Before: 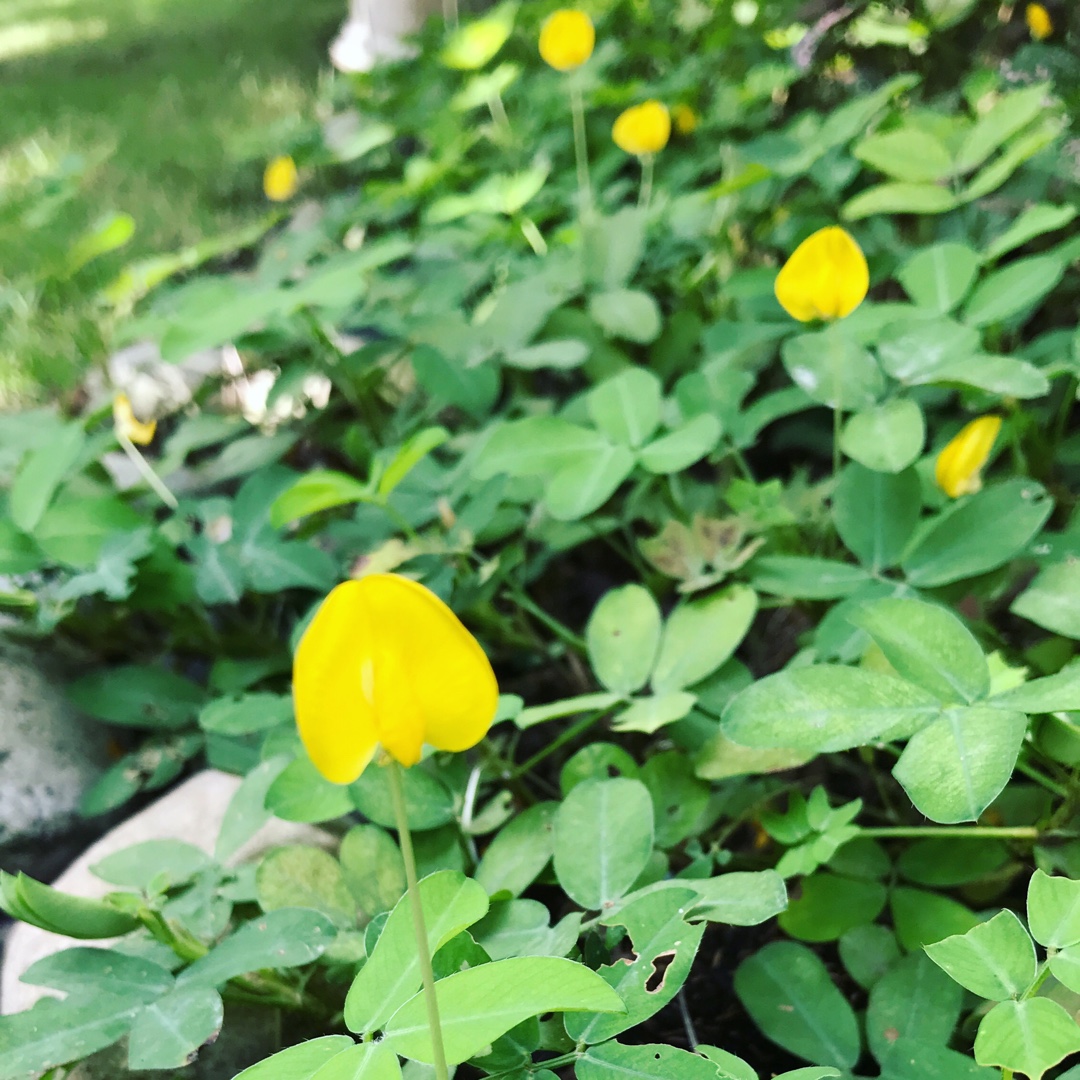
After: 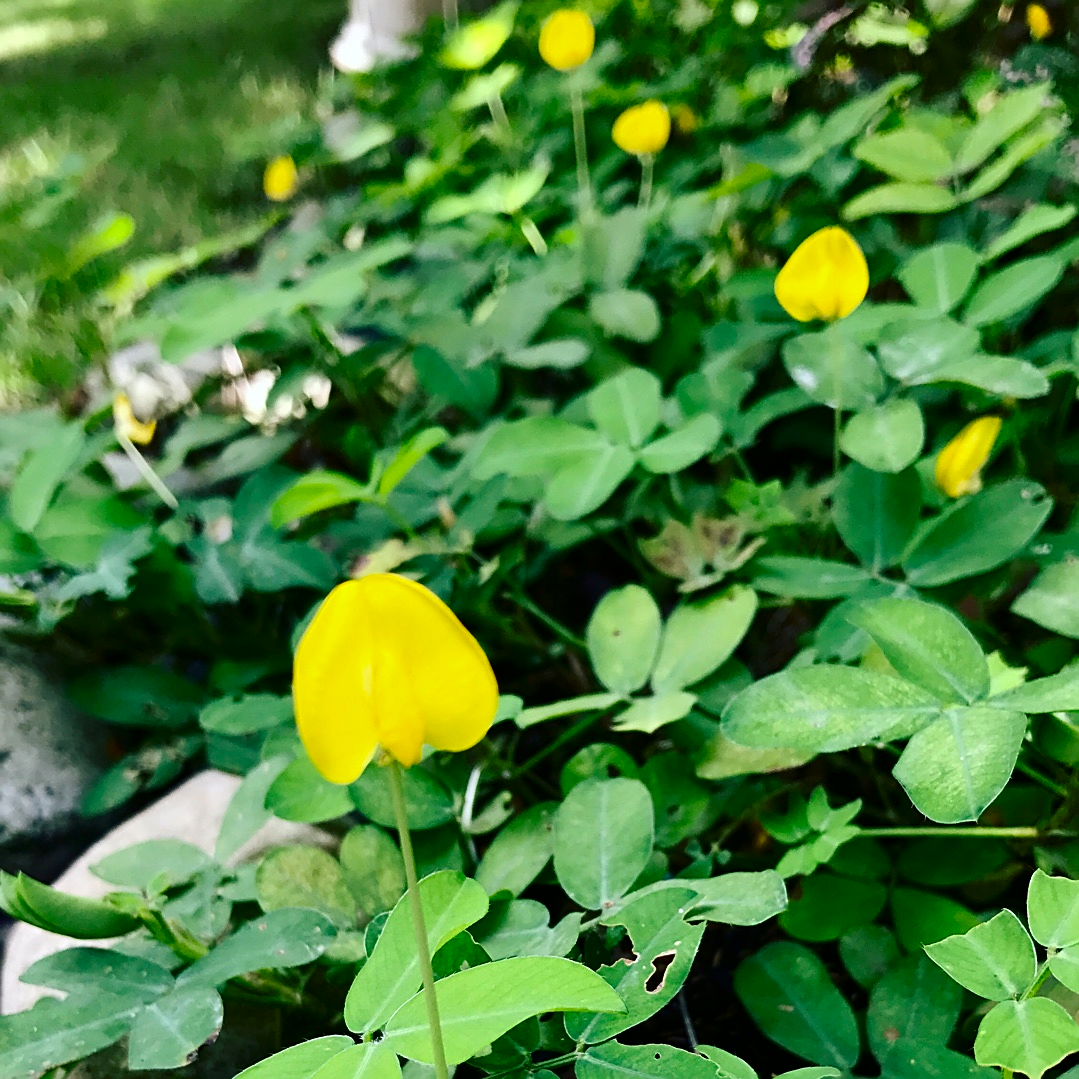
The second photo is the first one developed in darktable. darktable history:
contrast brightness saturation: contrast 0.131, brightness -0.238, saturation 0.145
shadows and highlights: low approximation 0.01, soften with gaussian
sharpen: on, module defaults
crop and rotate: left 0.071%, bottom 0.008%
